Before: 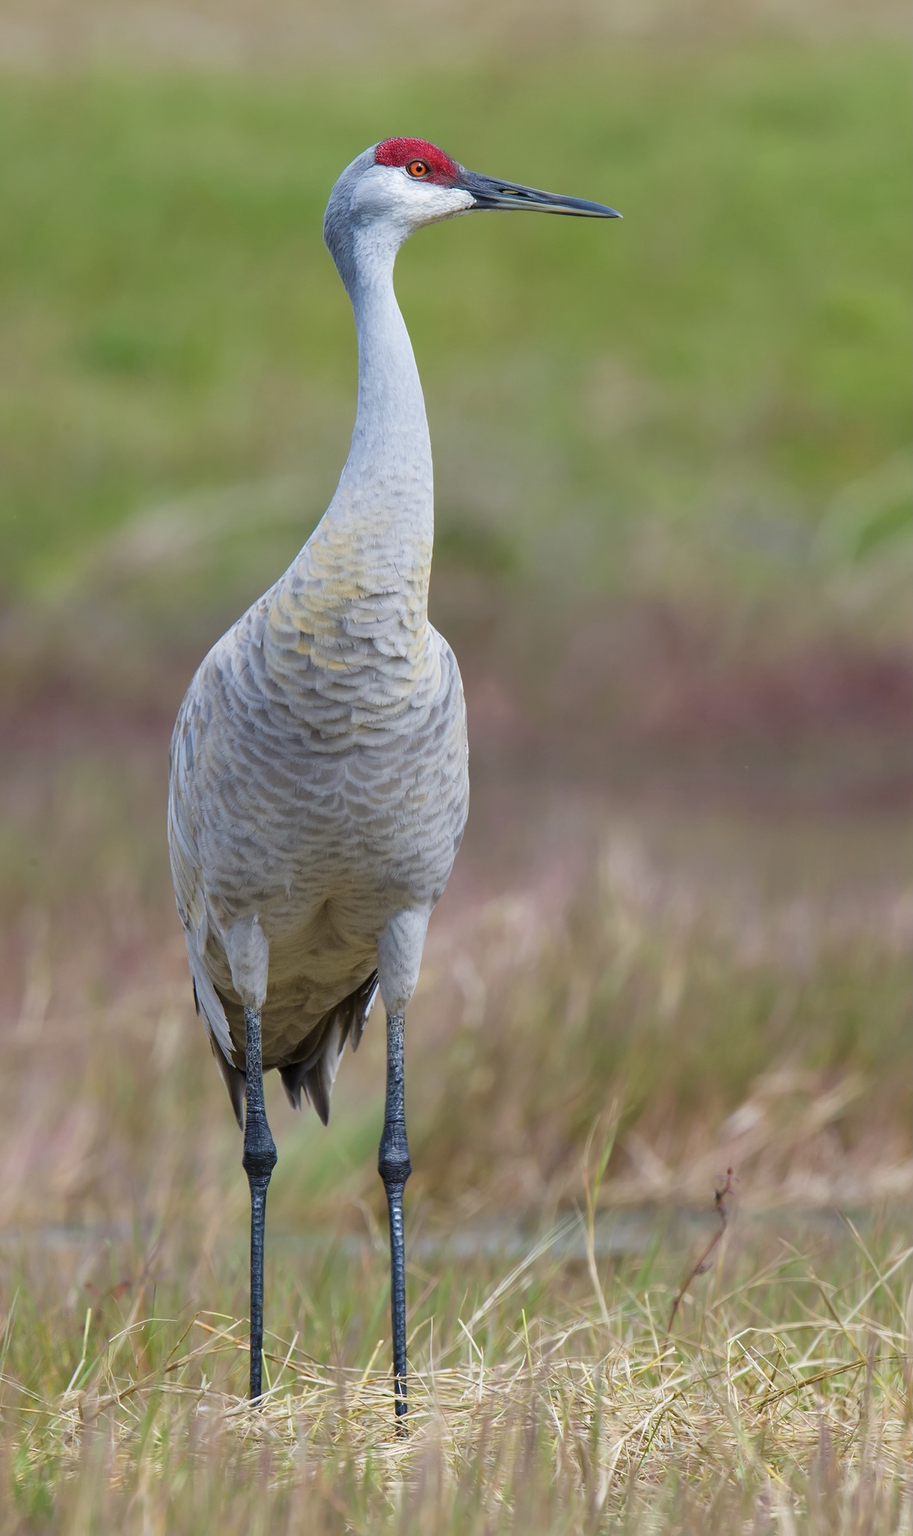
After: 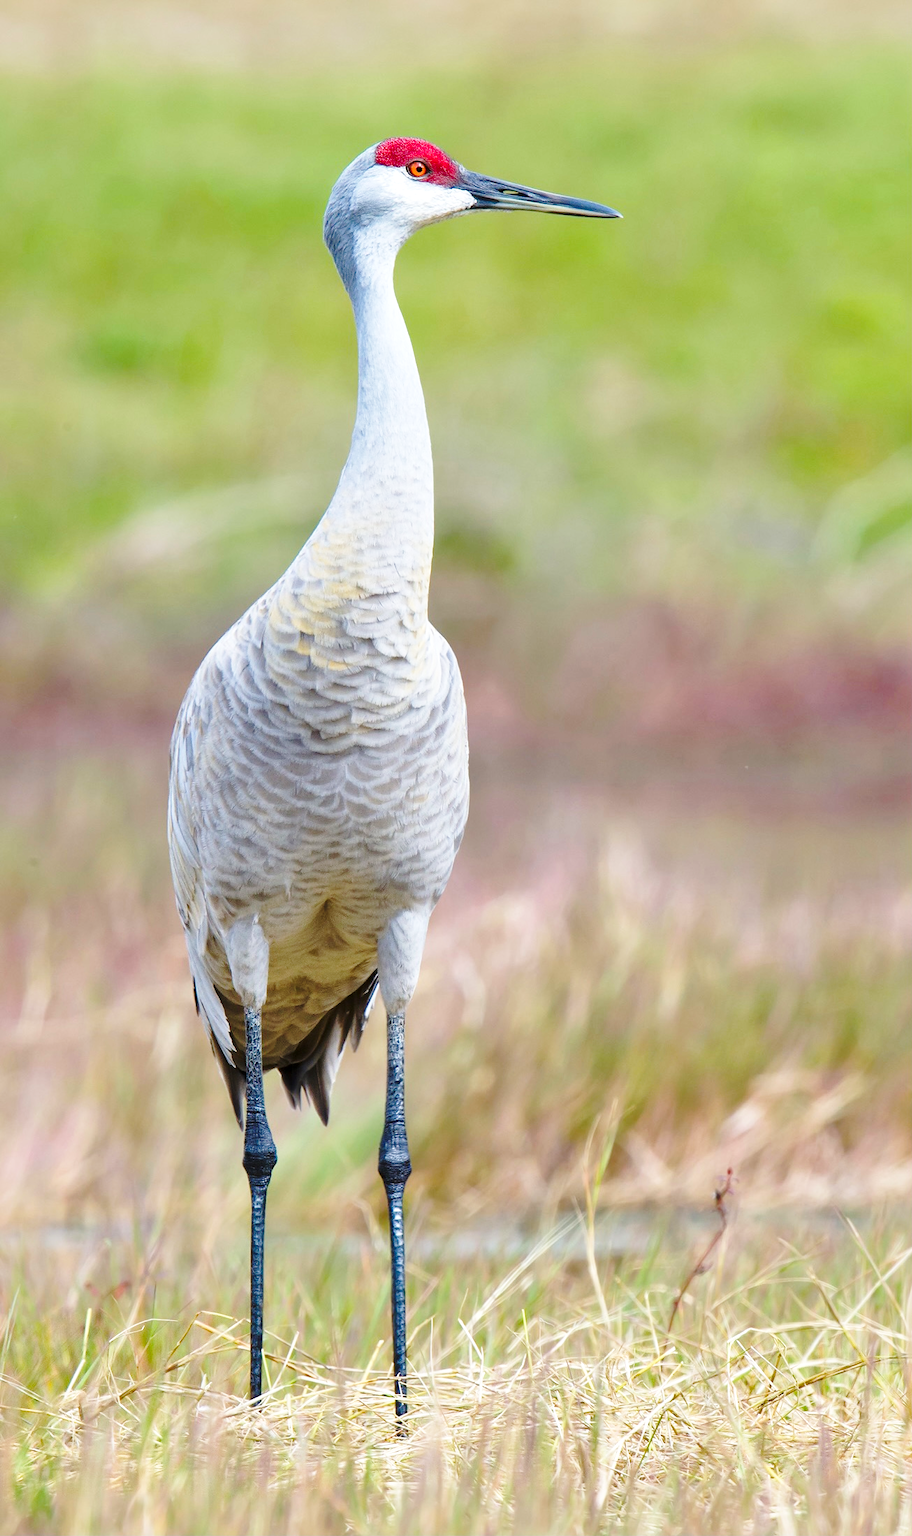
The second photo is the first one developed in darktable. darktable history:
local contrast: mode bilateral grid, contrast 19, coarseness 50, detail 119%, midtone range 0.2
base curve: curves: ch0 [(0, 0) (0.032, 0.037) (0.105, 0.228) (0.435, 0.76) (0.856, 0.983) (1, 1)], preserve colors none
